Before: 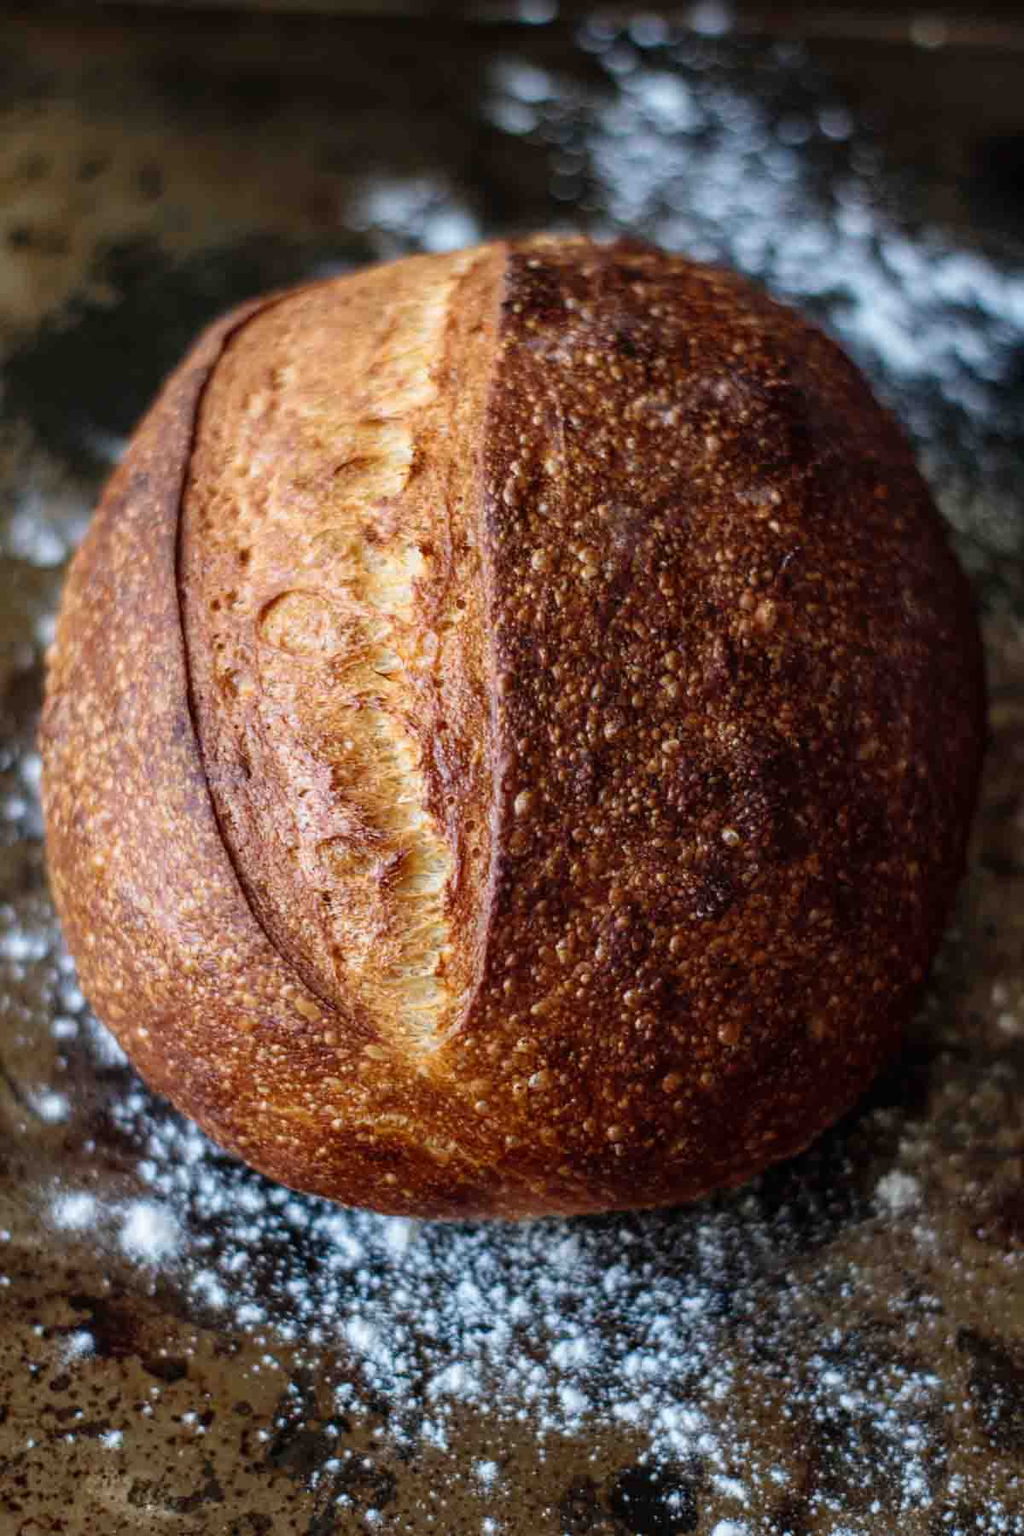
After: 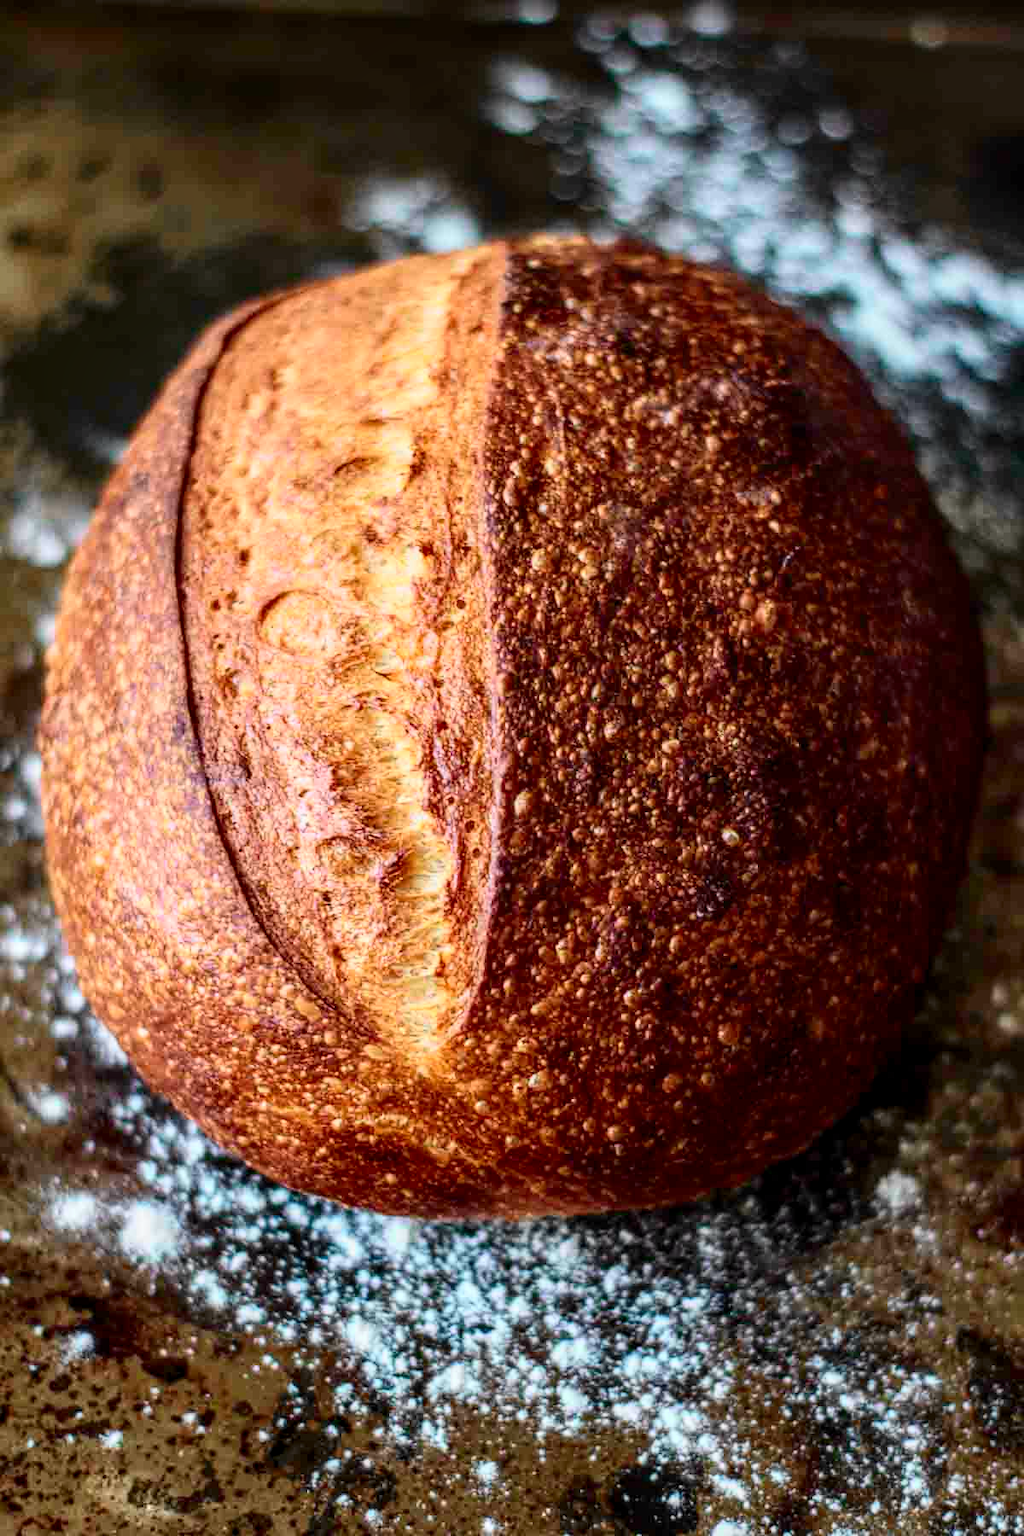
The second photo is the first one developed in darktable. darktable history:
local contrast: on, module defaults
exposure: compensate highlight preservation false
tone curve: curves: ch0 [(0, 0) (0.131, 0.116) (0.316, 0.345) (0.501, 0.584) (0.629, 0.732) (0.812, 0.888) (1, 0.974)]; ch1 [(0, 0) (0.366, 0.367) (0.475, 0.453) (0.494, 0.497) (0.504, 0.503) (0.553, 0.584) (1, 1)]; ch2 [(0, 0) (0.333, 0.346) (0.375, 0.375) (0.424, 0.43) (0.476, 0.492) (0.502, 0.501) (0.533, 0.556) (0.566, 0.599) (0.614, 0.653) (1, 1)], color space Lab, independent channels, preserve colors none
